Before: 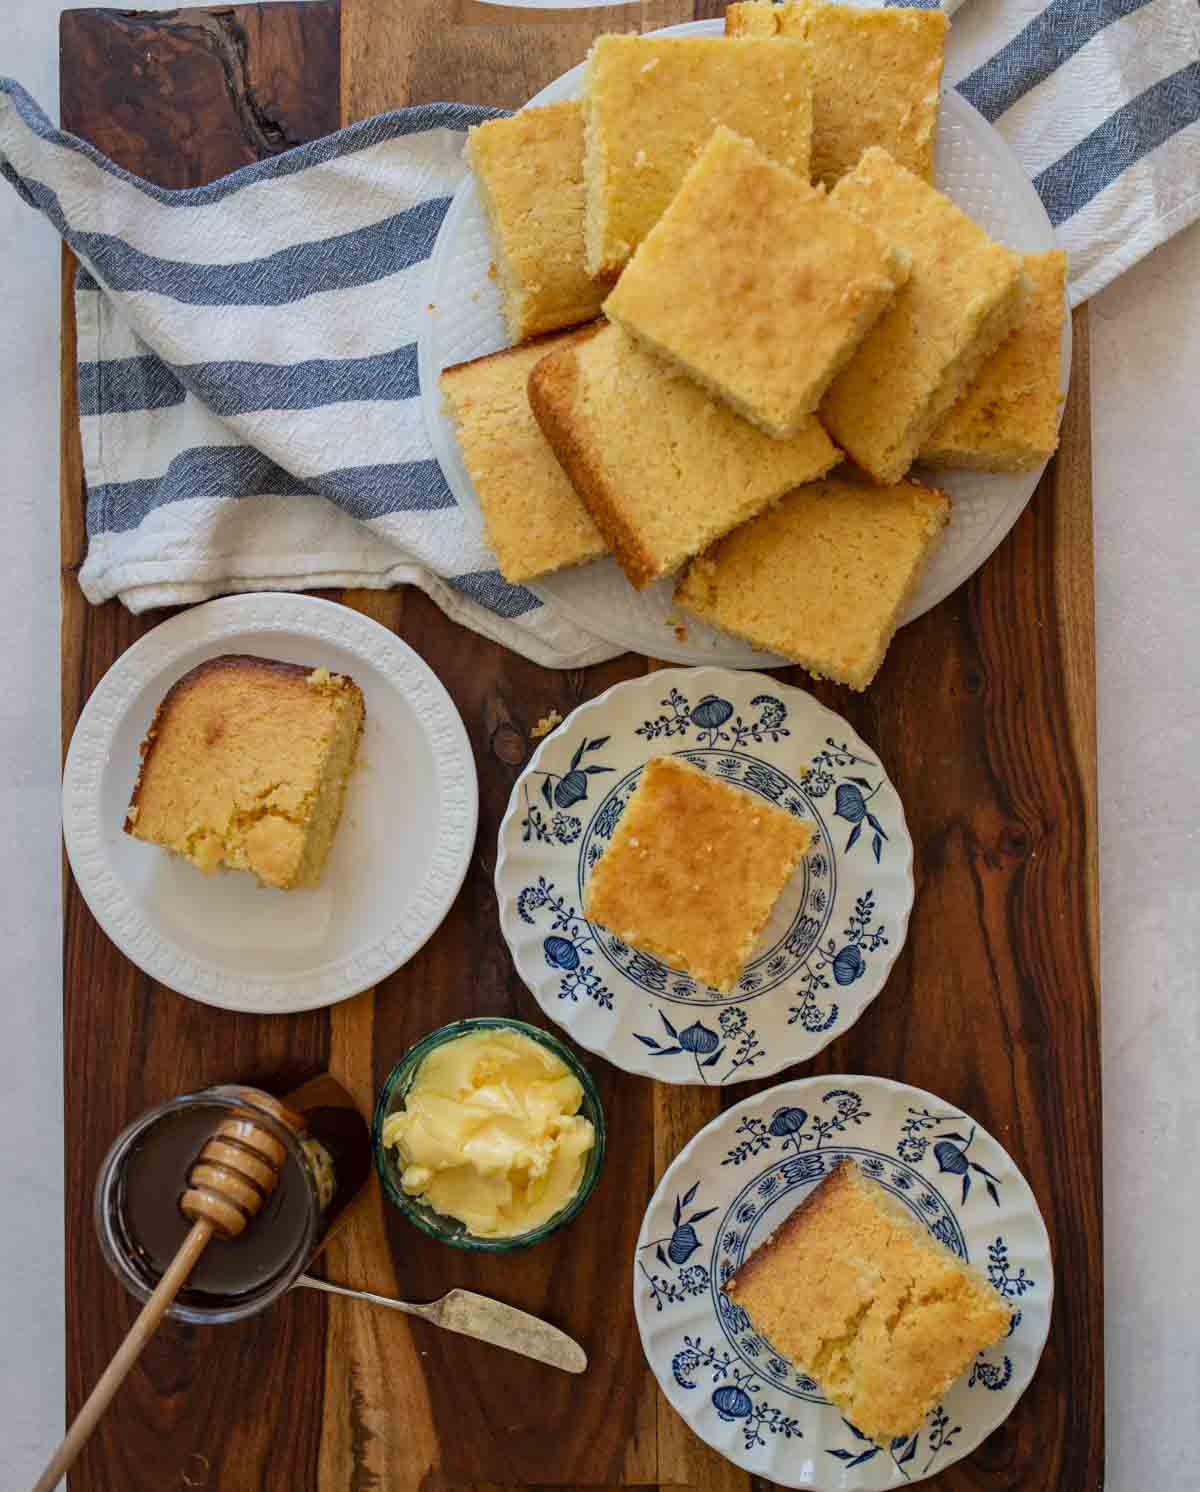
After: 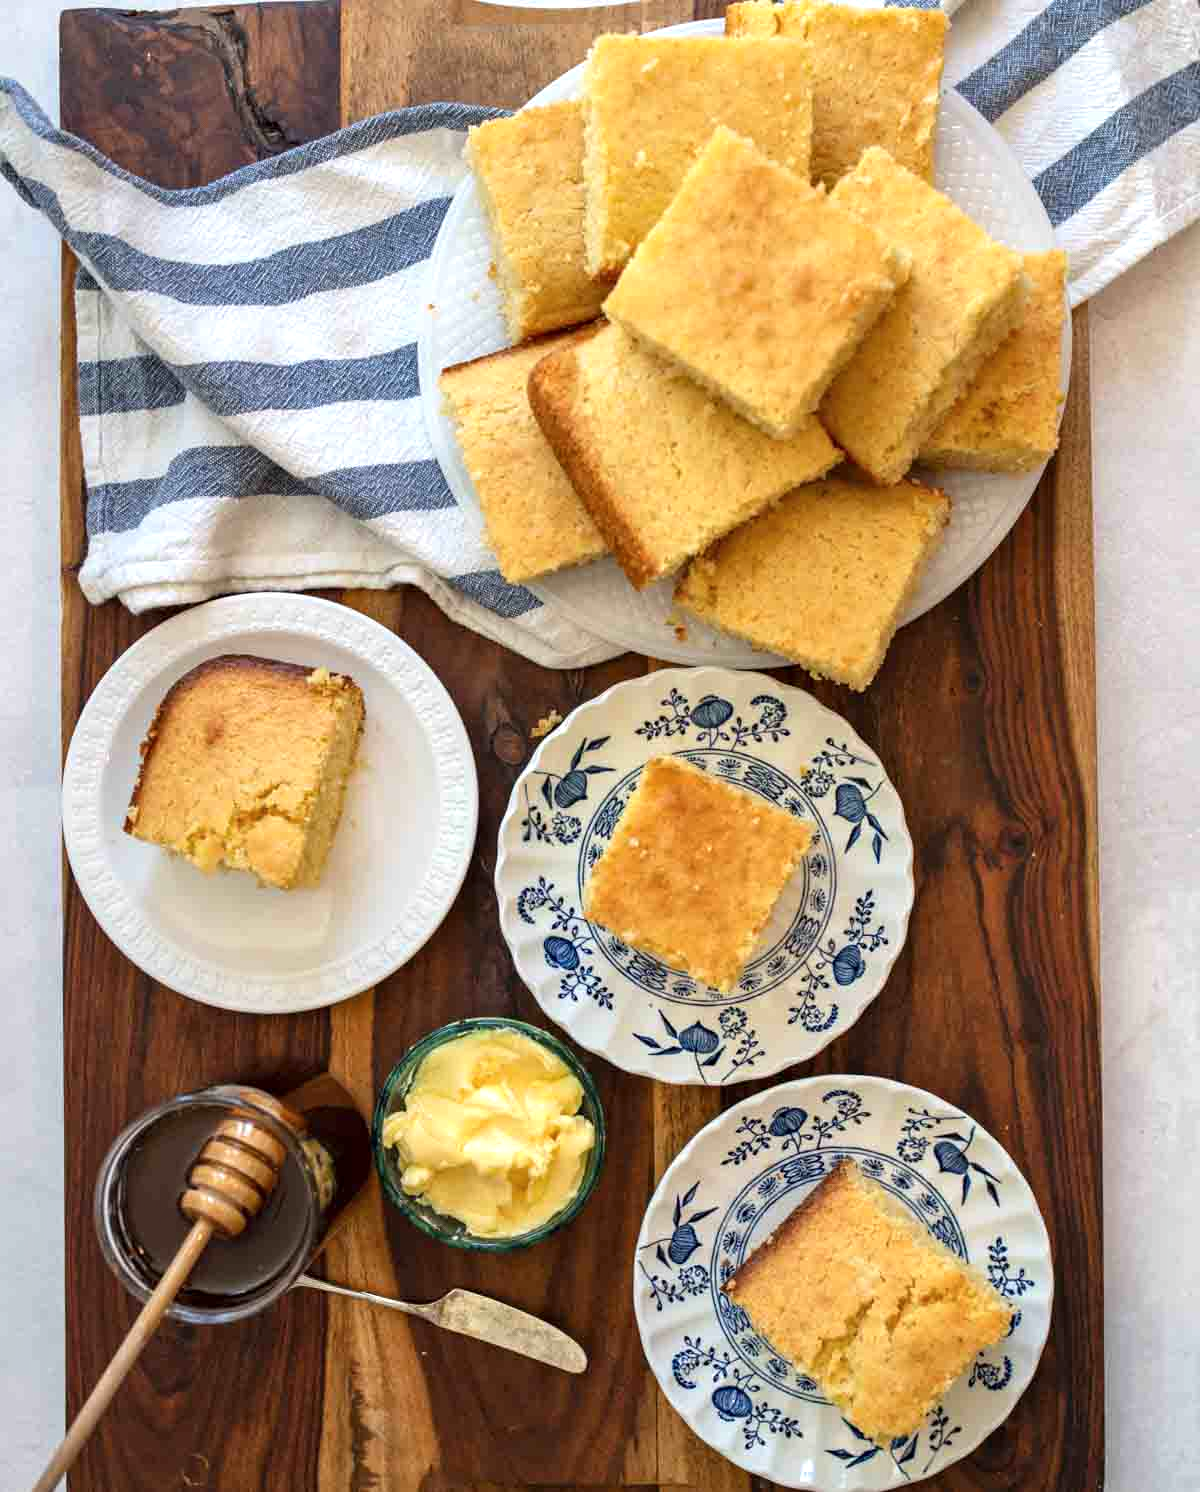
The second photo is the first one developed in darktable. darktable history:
contrast equalizer: octaves 7, y [[0.6 ×6], [0.55 ×6], [0 ×6], [0 ×6], [0 ×6]], mix 0.15
exposure: black level correction 0, exposure 0.7 EV, compensate exposure bias true, compensate highlight preservation false
contrast brightness saturation: saturation -0.05
